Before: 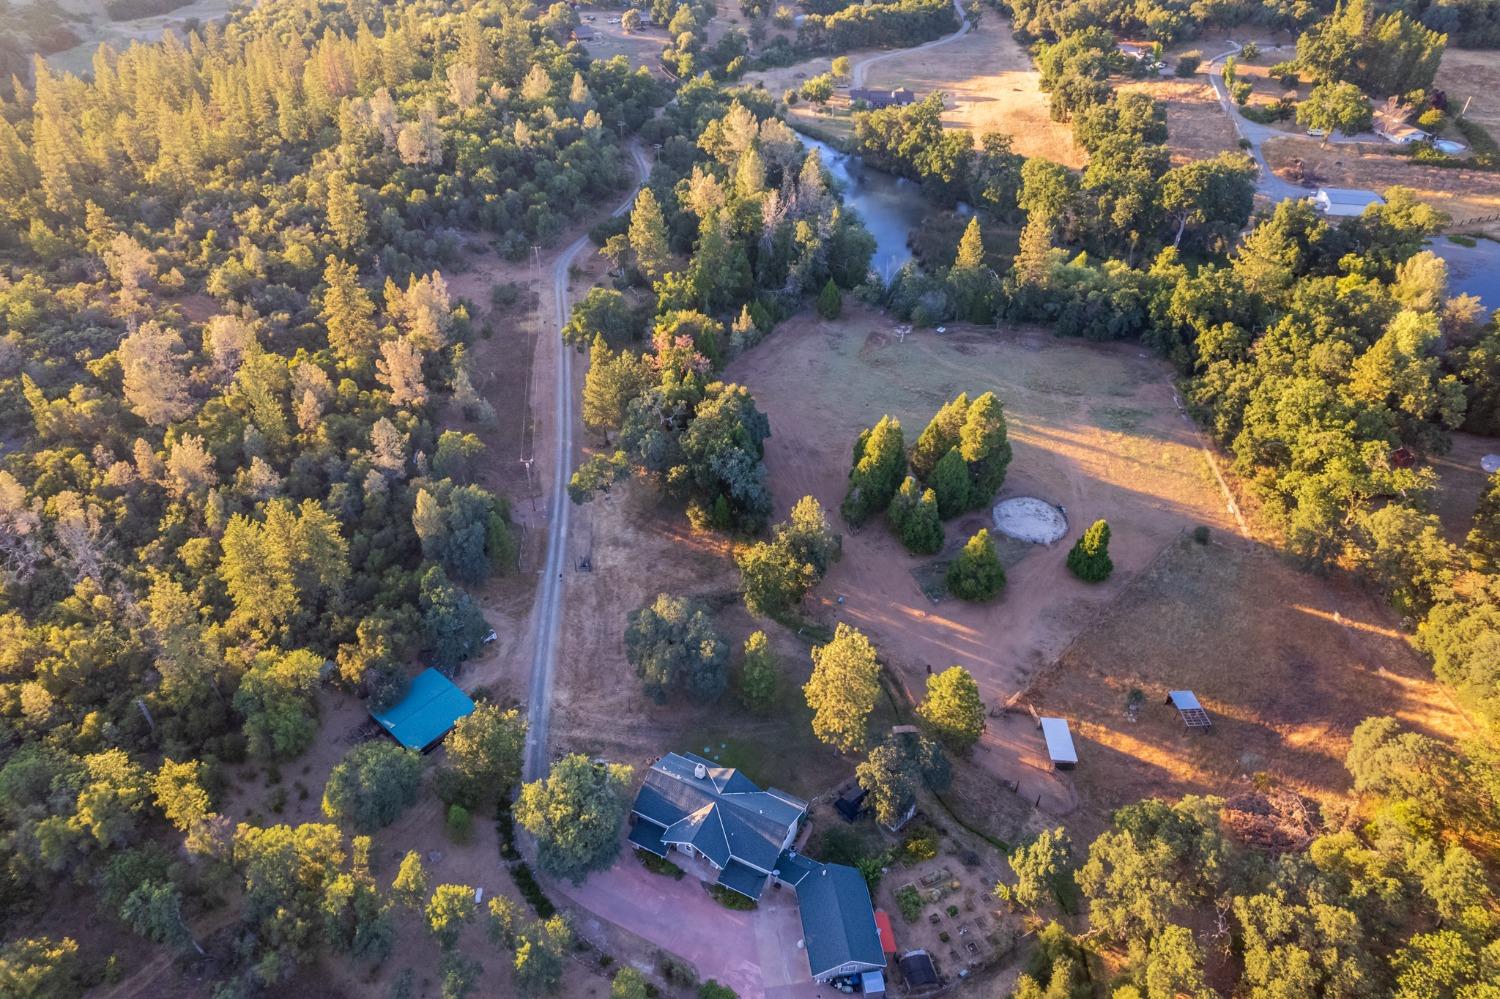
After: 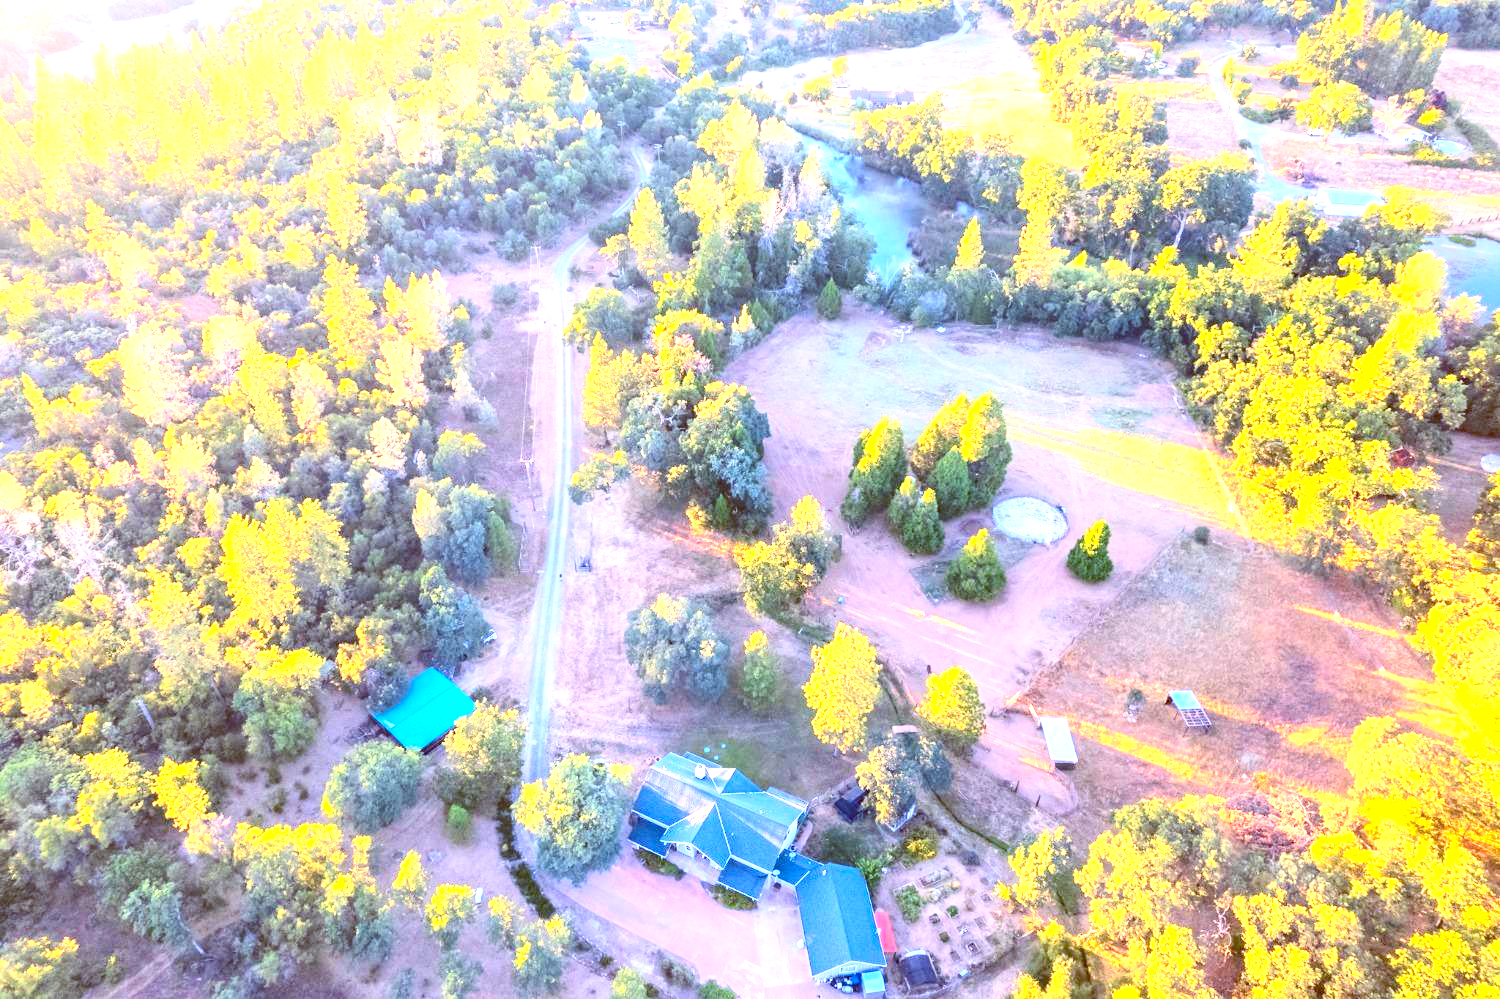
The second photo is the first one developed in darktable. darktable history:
color balance: lift [1, 1.015, 1.004, 0.985], gamma [1, 0.958, 0.971, 1.042], gain [1, 0.956, 0.977, 1.044]
contrast brightness saturation: contrast 0.2, brightness 0.16, saturation 0.22
exposure: black level correction 0, exposure 1.35 EV, compensate exposure bias true, compensate highlight preservation false
